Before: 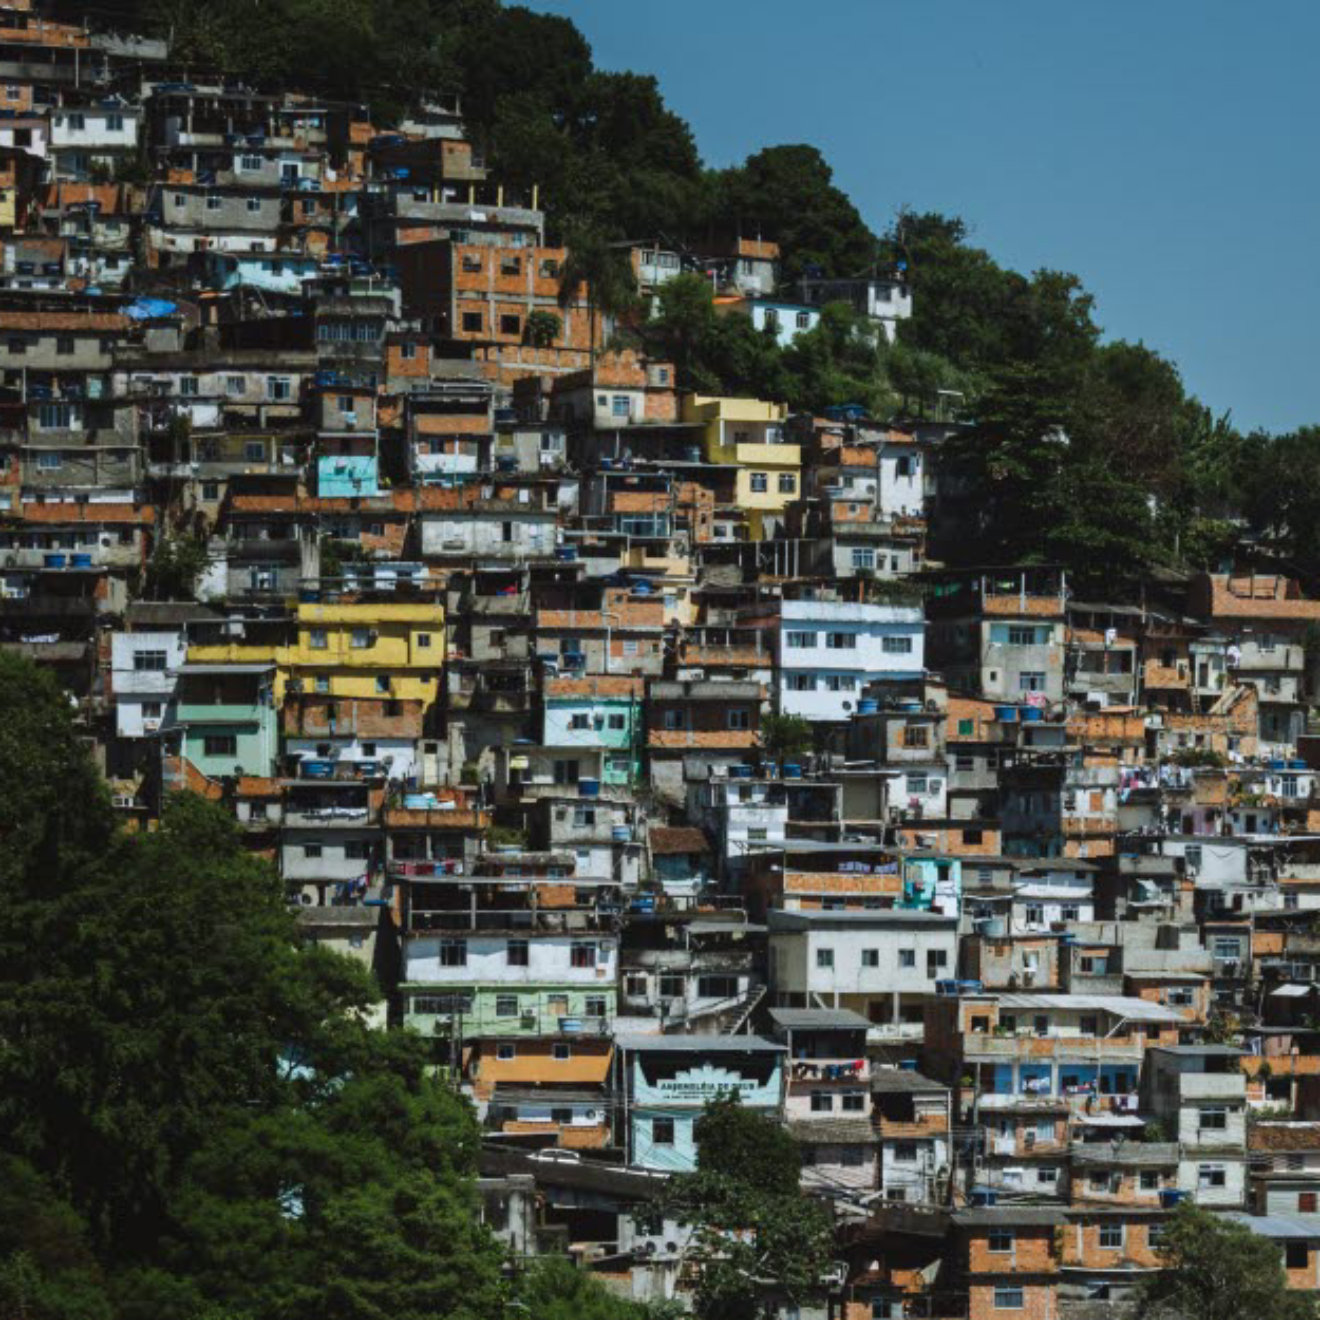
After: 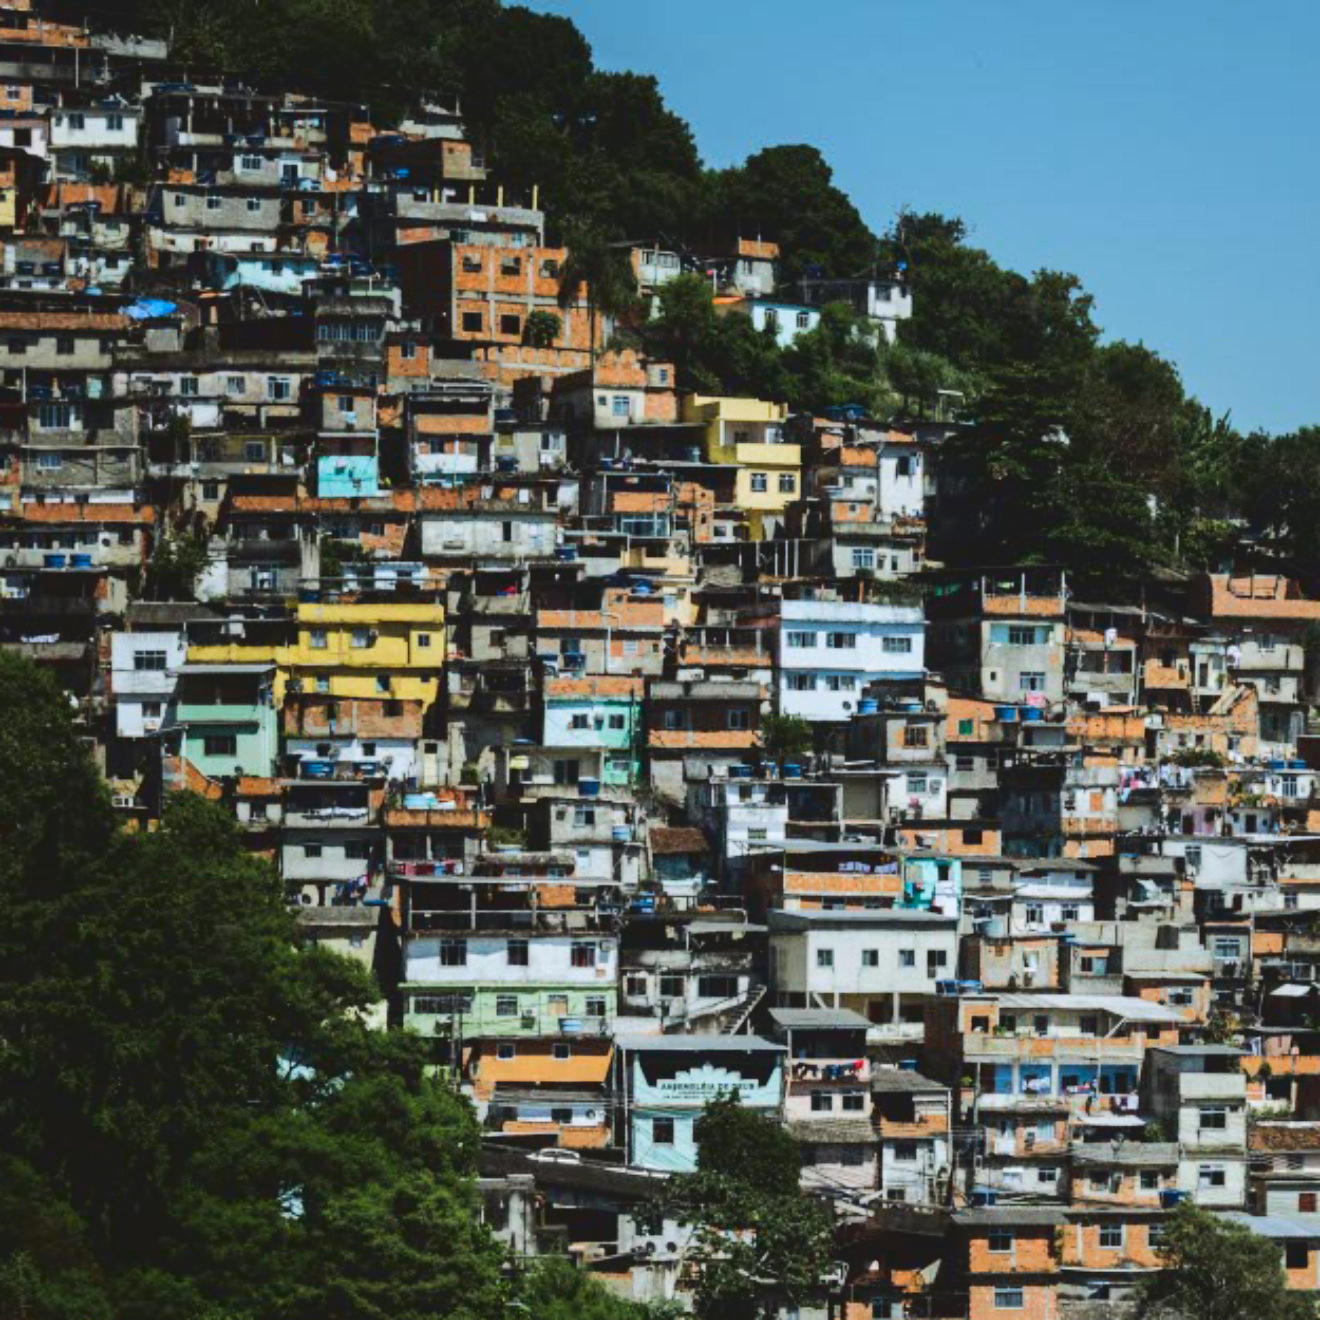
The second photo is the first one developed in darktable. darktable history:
tone curve: curves: ch0 [(0, 0) (0.003, 0.076) (0.011, 0.081) (0.025, 0.084) (0.044, 0.092) (0.069, 0.1) (0.1, 0.117) (0.136, 0.144) (0.177, 0.186) (0.224, 0.237) (0.277, 0.306) (0.335, 0.39) (0.399, 0.494) (0.468, 0.574) (0.543, 0.666) (0.623, 0.722) (0.709, 0.79) (0.801, 0.855) (0.898, 0.926) (1, 1)], color space Lab, linked channels, preserve colors none
